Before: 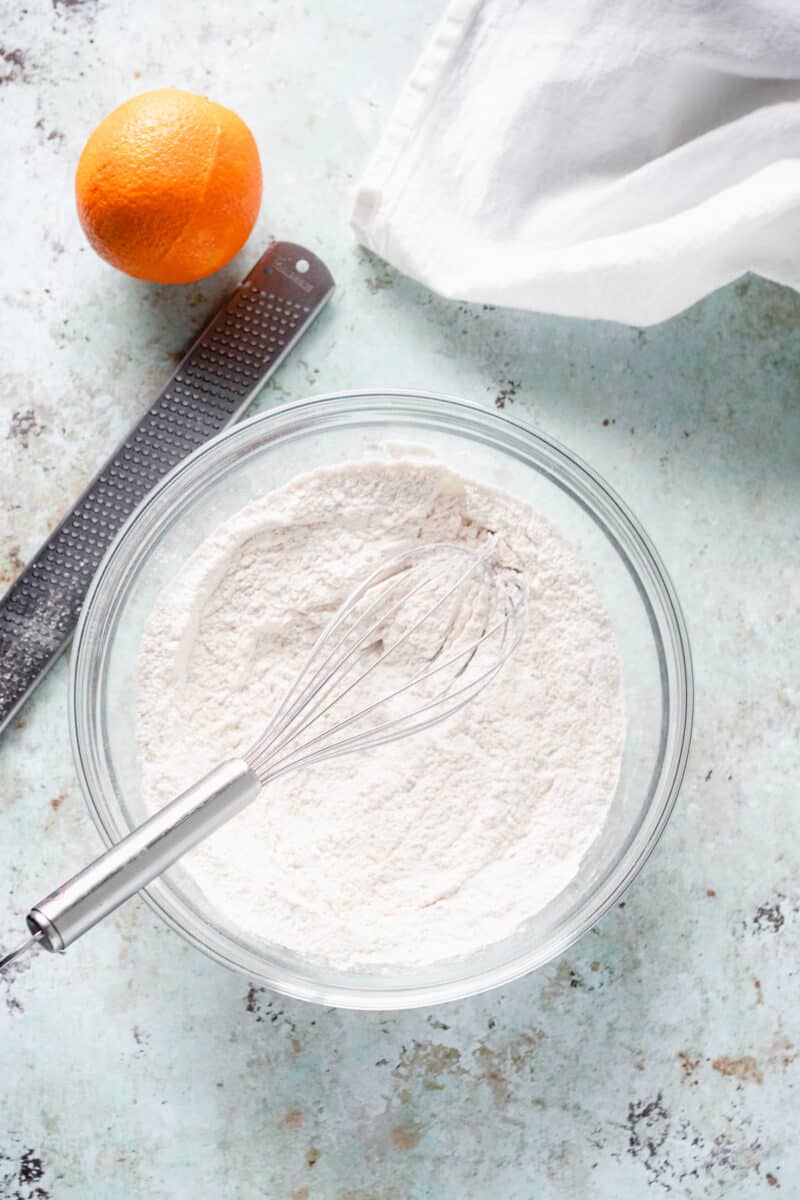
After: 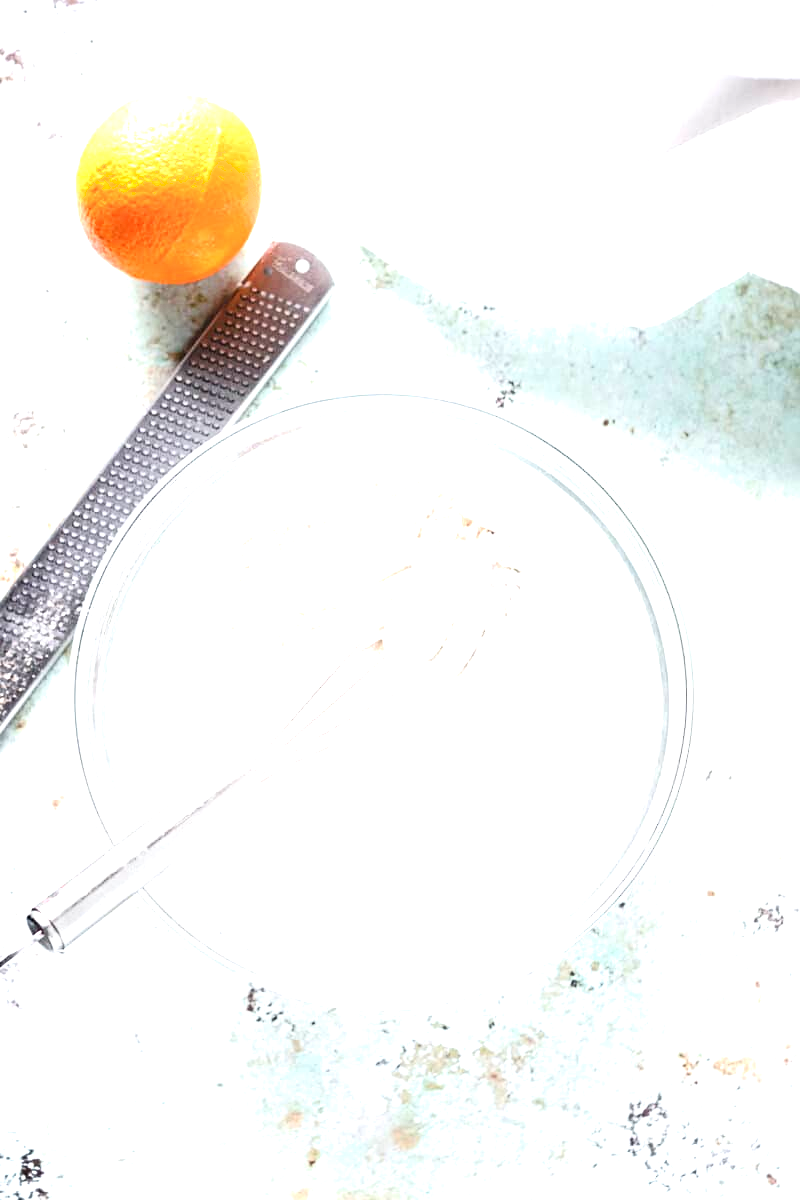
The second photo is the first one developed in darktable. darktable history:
sharpen: amount 0.2
shadows and highlights: shadows -30, highlights 30
exposure: black level correction 0, exposure 1.388 EV, compensate exposure bias true, compensate highlight preservation false
